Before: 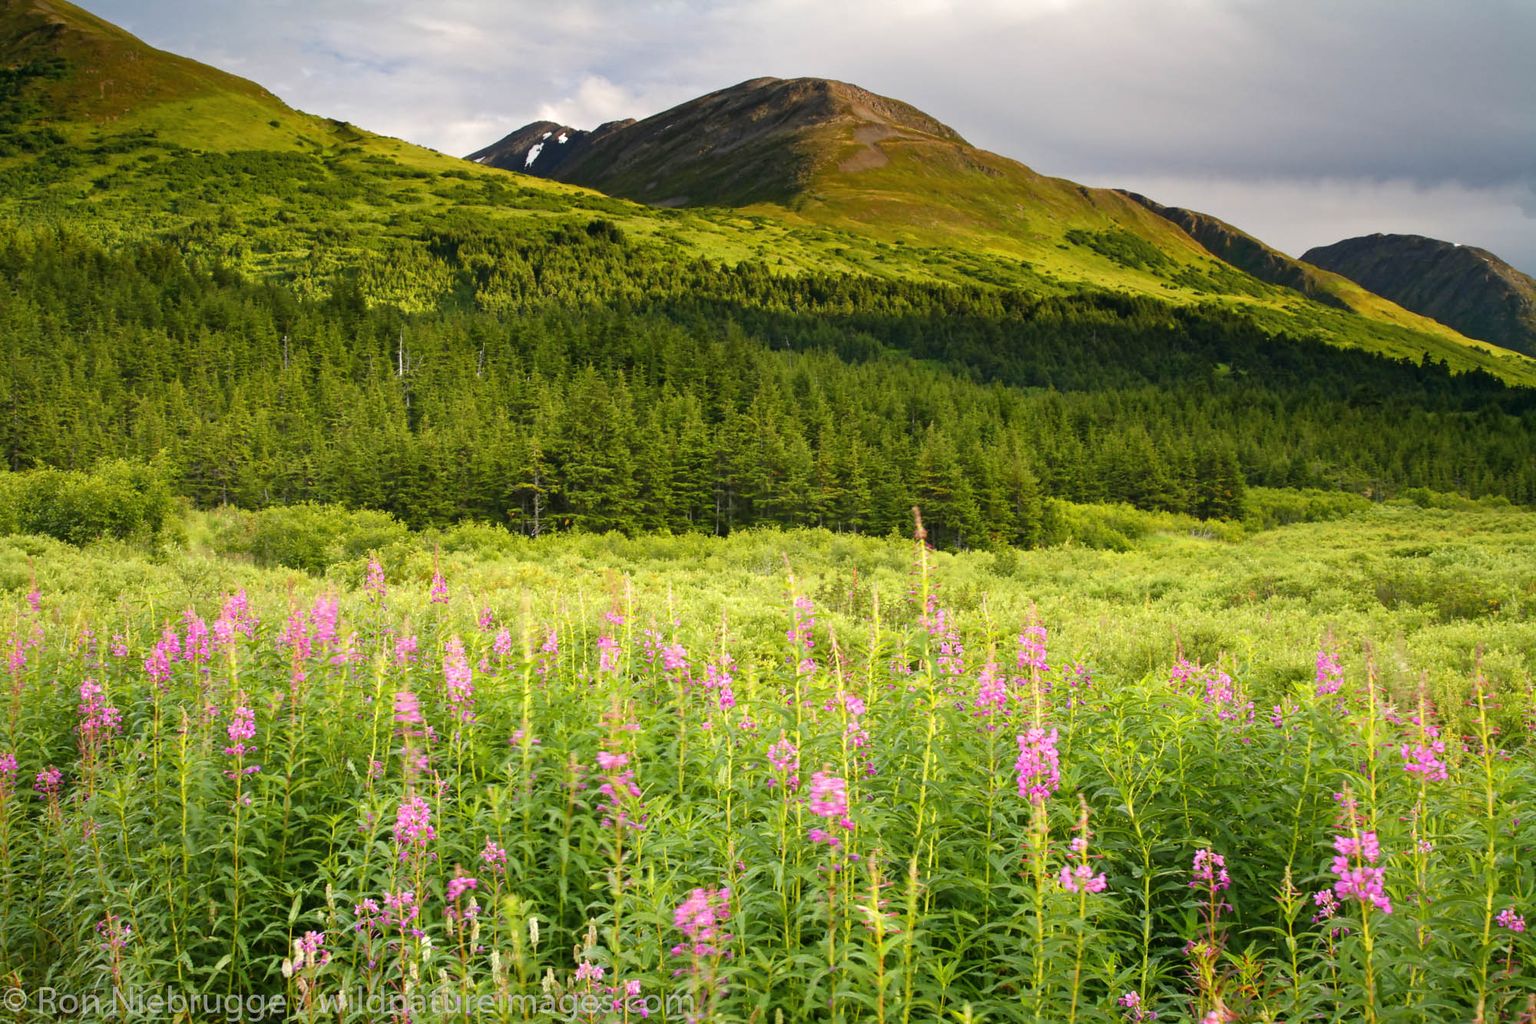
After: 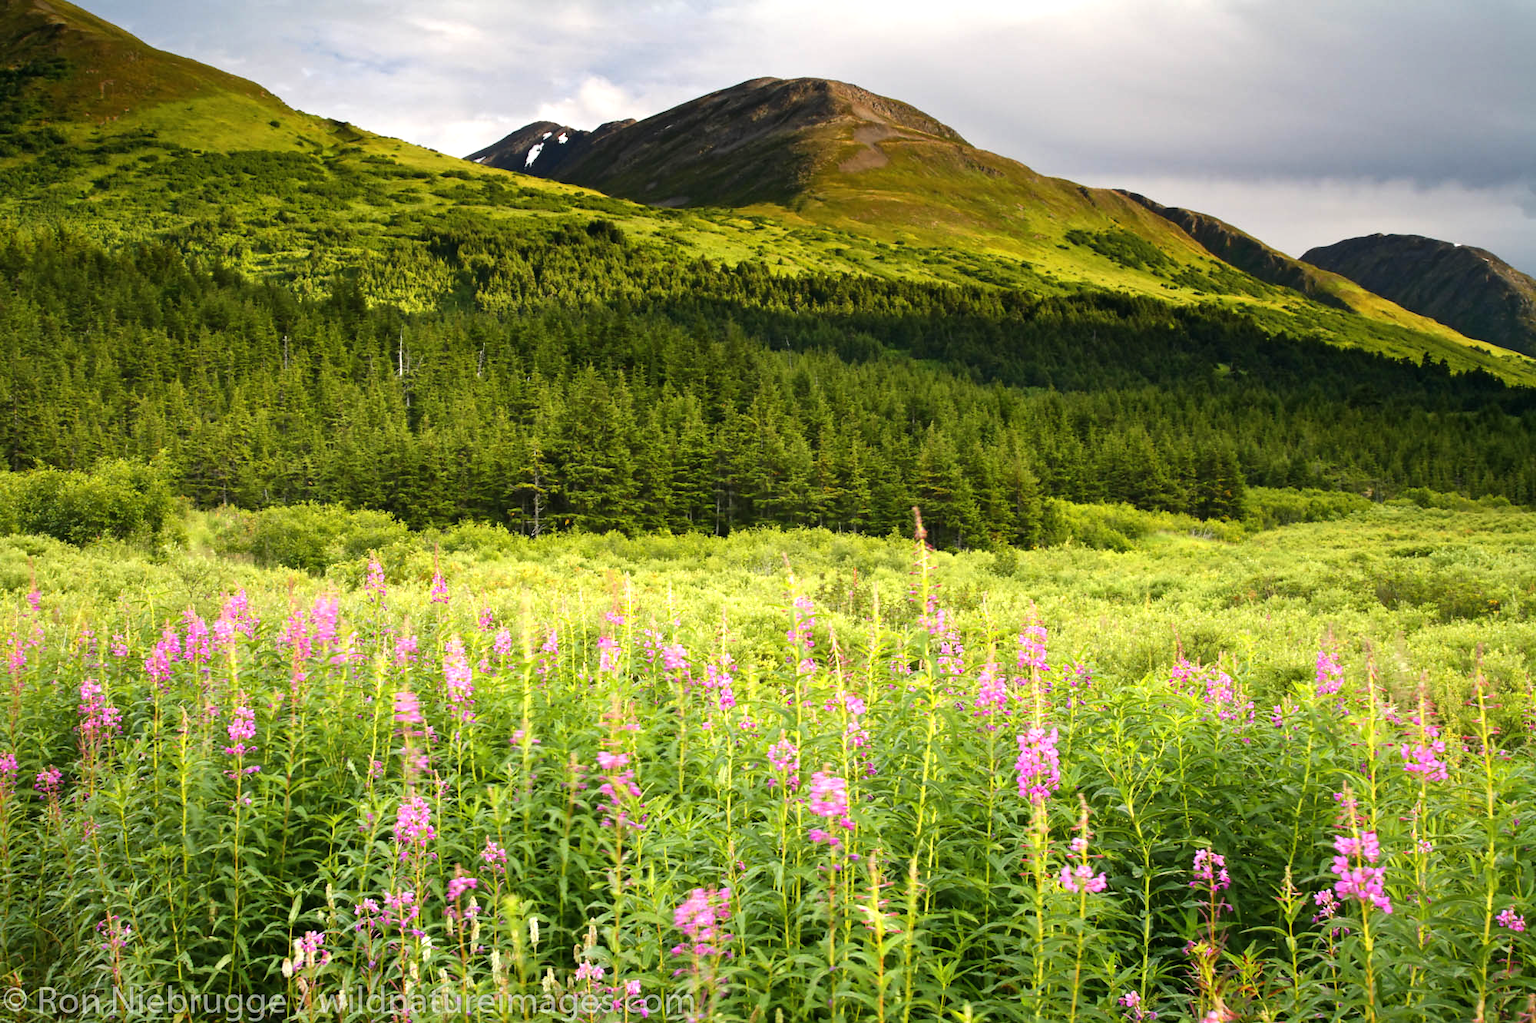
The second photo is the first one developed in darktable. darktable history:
tone equalizer: -8 EV -0.453 EV, -7 EV -0.41 EV, -6 EV -0.368 EV, -5 EV -0.239 EV, -3 EV 0.194 EV, -2 EV 0.326 EV, -1 EV 0.411 EV, +0 EV 0.418 EV, edges refinement/feathering 500, mask exposure compensation -1.57 EV, preserve details no
